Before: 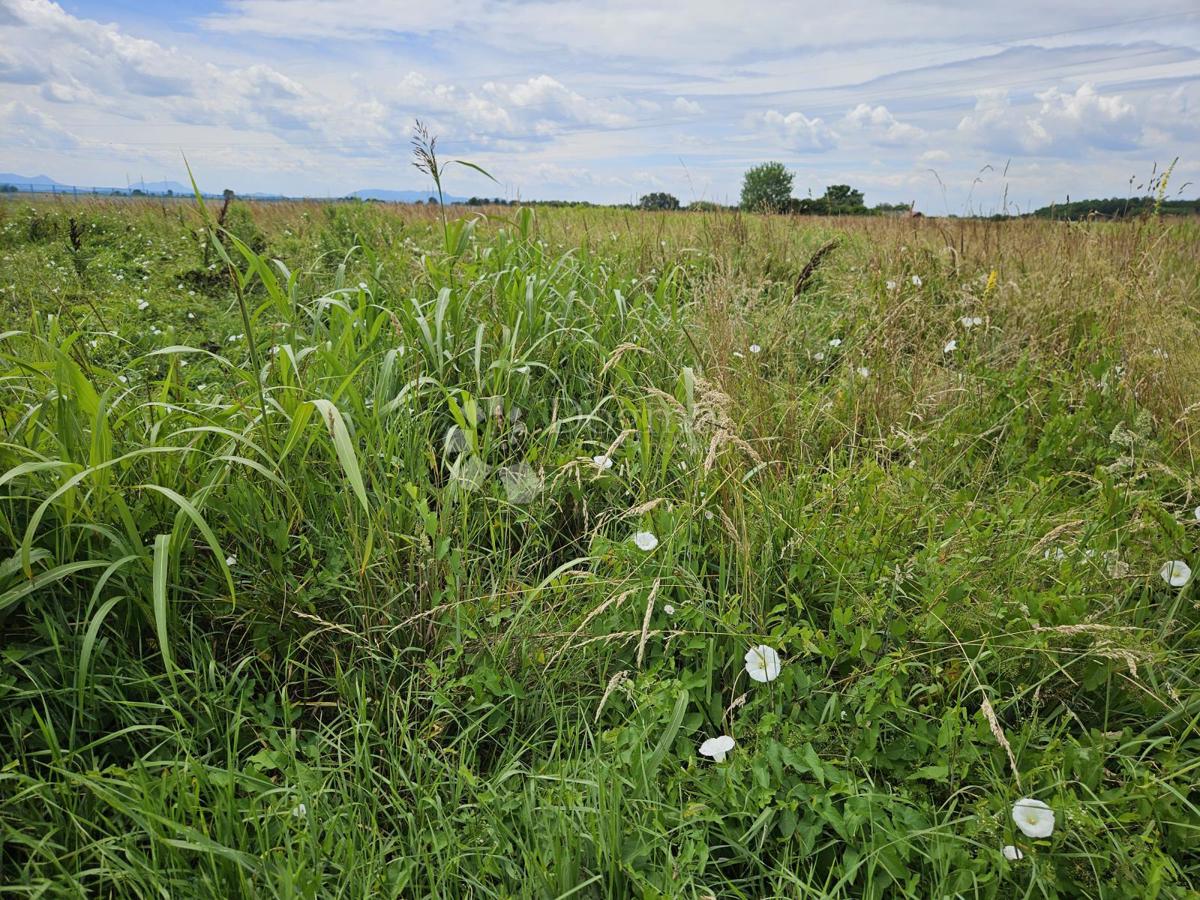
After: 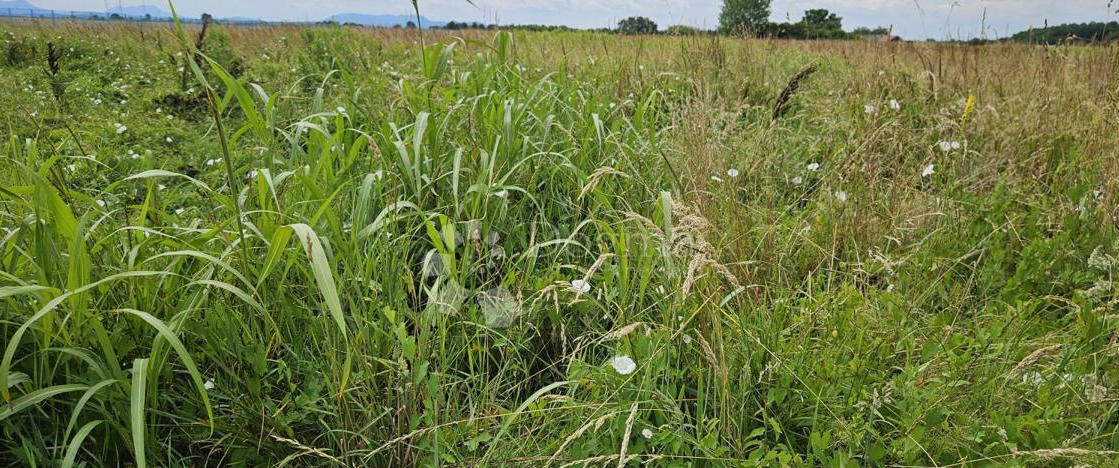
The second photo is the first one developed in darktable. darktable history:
crop: left 1.842%, top 19.598%, right 4.868%, bottom 28.34%
